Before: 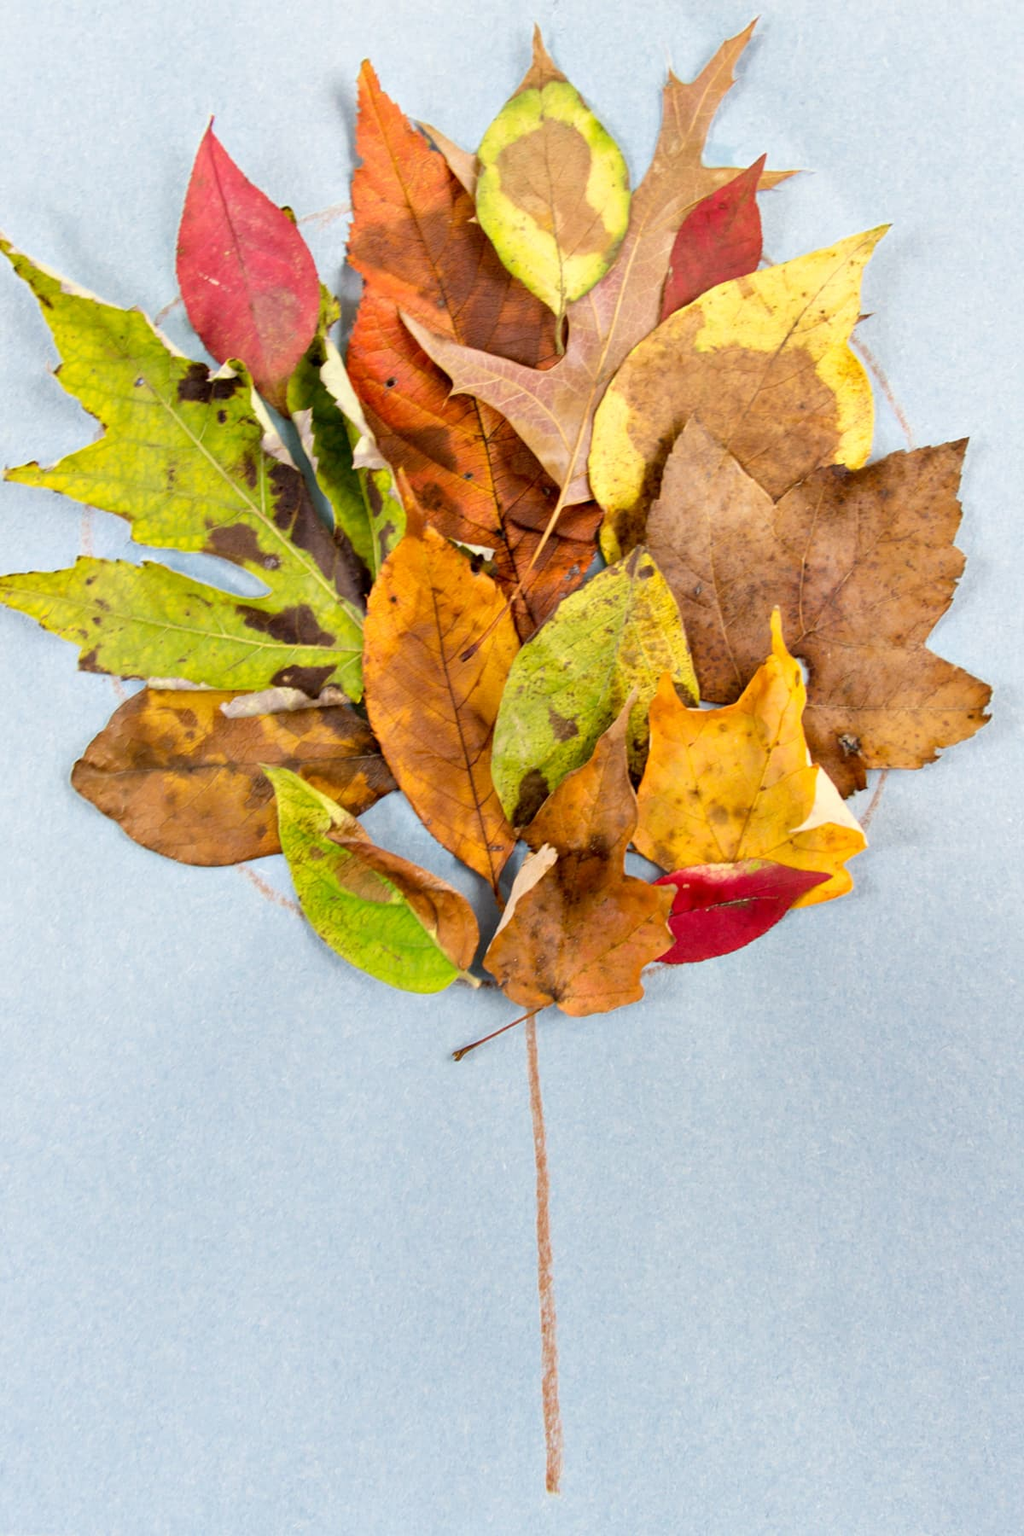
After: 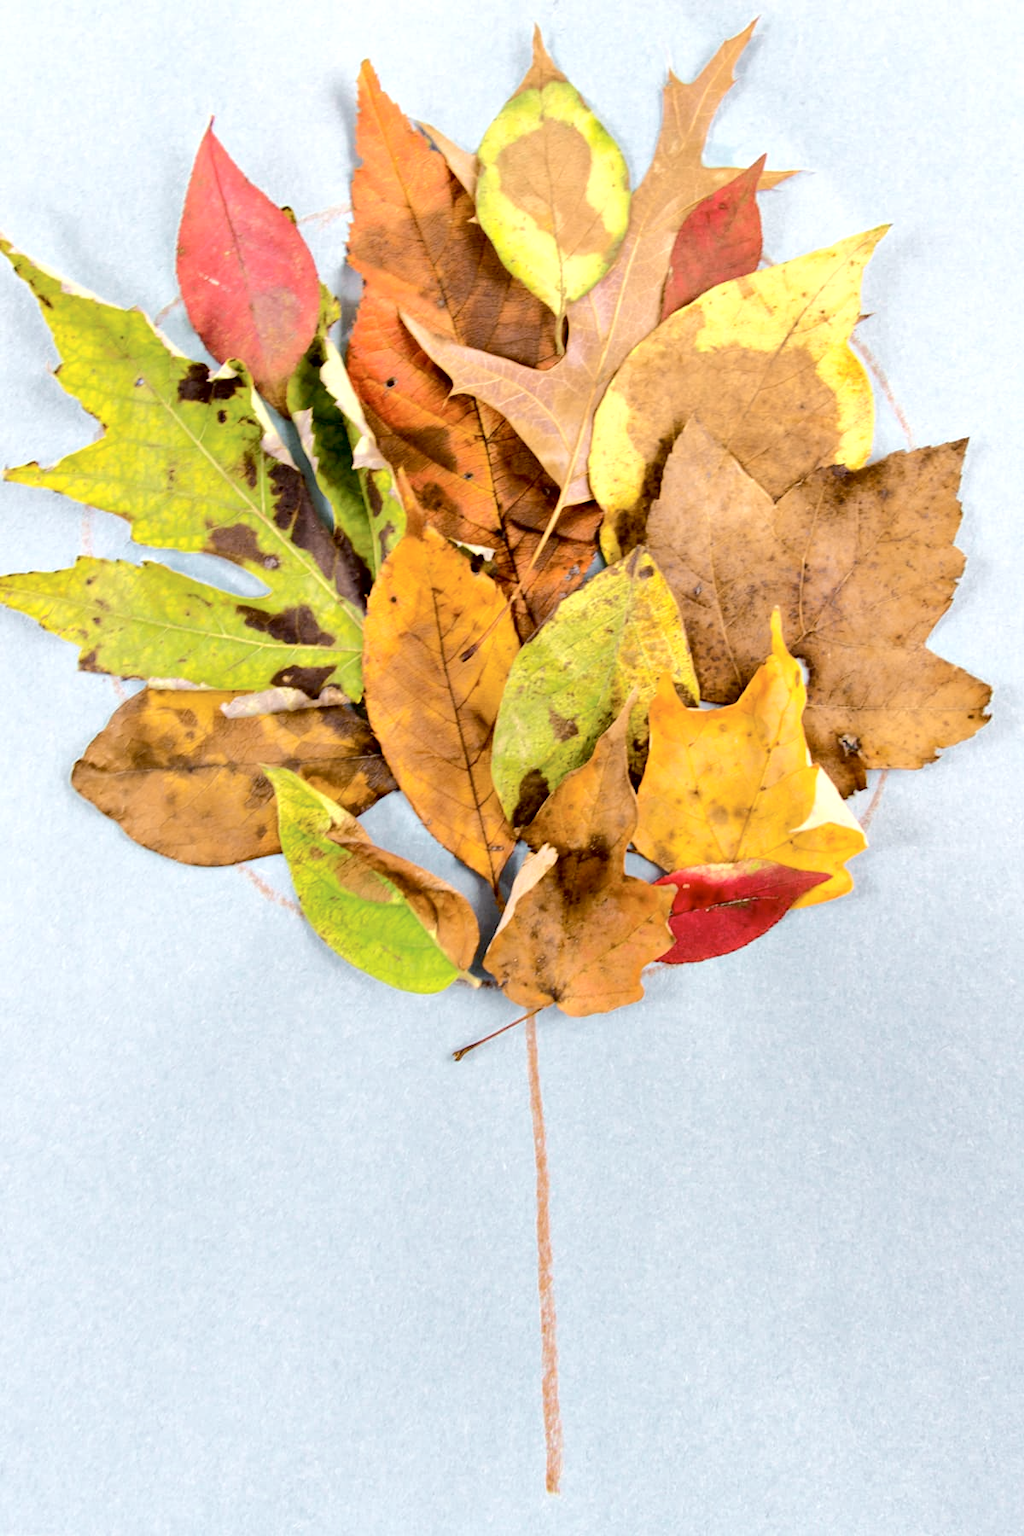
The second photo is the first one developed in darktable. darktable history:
tone curve: curves: ch0 [(0, 0) (0.052, 0.018) (0.236, 0.207) (0.41, 0.417) (0.485, 0.518) (0.54, 0.584) (0.625, 0.666) (0.845, 0.828) (0.994, 0.964)]; ch1 [(0, 0.055) (0.15, 0.117) (0.317, 0.34) (0.382, 0.408) (0.434, 0.441) (0.472, 0.479) (0.498, 0.501) (0.557, 0.558) (0.616, 0.59) (0.739, 0.7) (0.873, 0.857) (1, 0.928)]; ch2 [(0, 0) (0.352, 0.403) (0.447, 0.466) (0.482, 0.482) (0.528, 0.526) (0.586, 0.577) (0.618, 0.621) (0.785, 0.747) (1, 1)], color space Lab, independent channels, preserve colors none
exposure: black level correction 0.005, exposure 0.419 EV, compensate exposure bias true, compensate highlight preservation false
